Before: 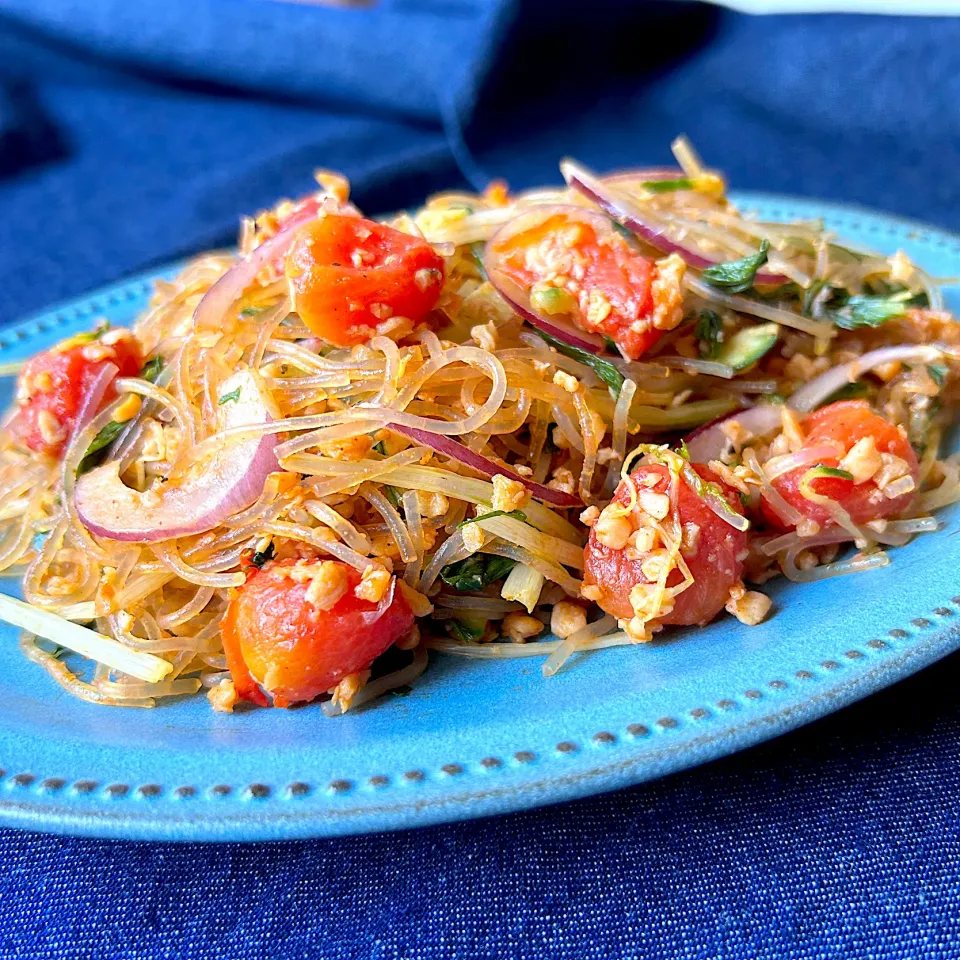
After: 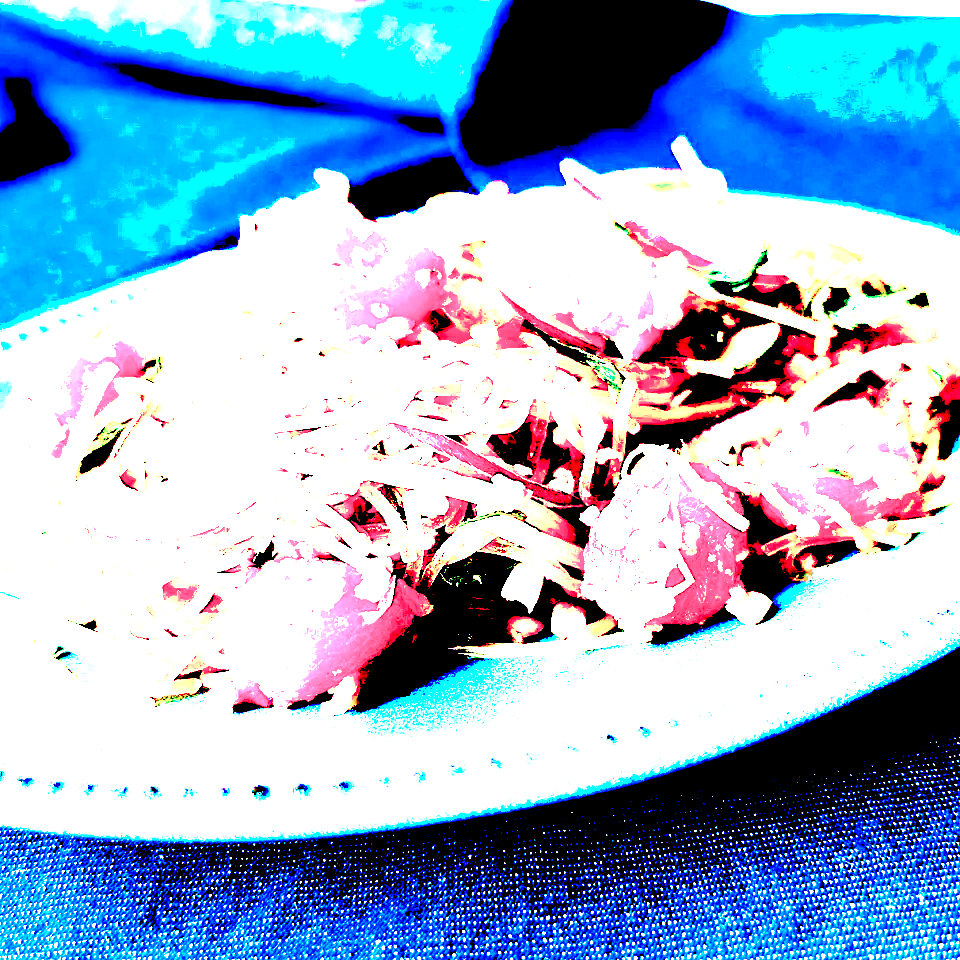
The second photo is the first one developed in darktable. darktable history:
color balance rgb: shadows lift › chroma 1%, shadows lift › hue 113°, highlights gain › chroma 0.2%, highlights gain › hue 333°, perceptual saturation grading › global saturation 20%, perceptual saturation grading › highlights -50%, perceptual saturation grading › shadows 25%, contrast -10%
exposure: black level correction 0.1, exposure 3 EV, compensate highlight preservation false
